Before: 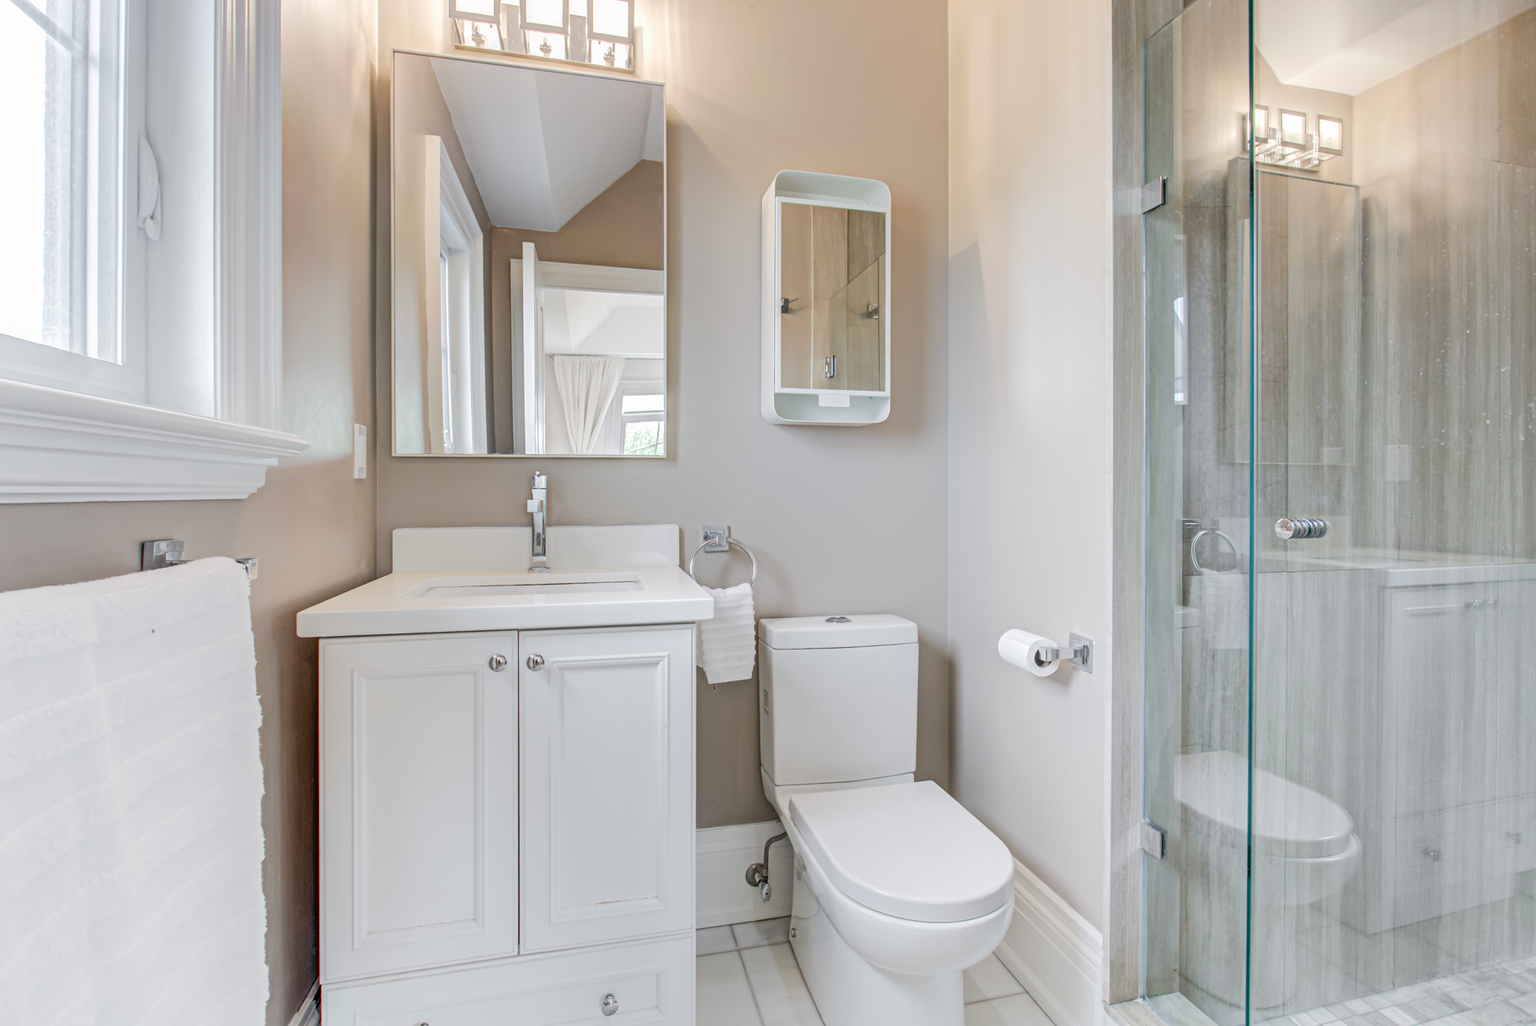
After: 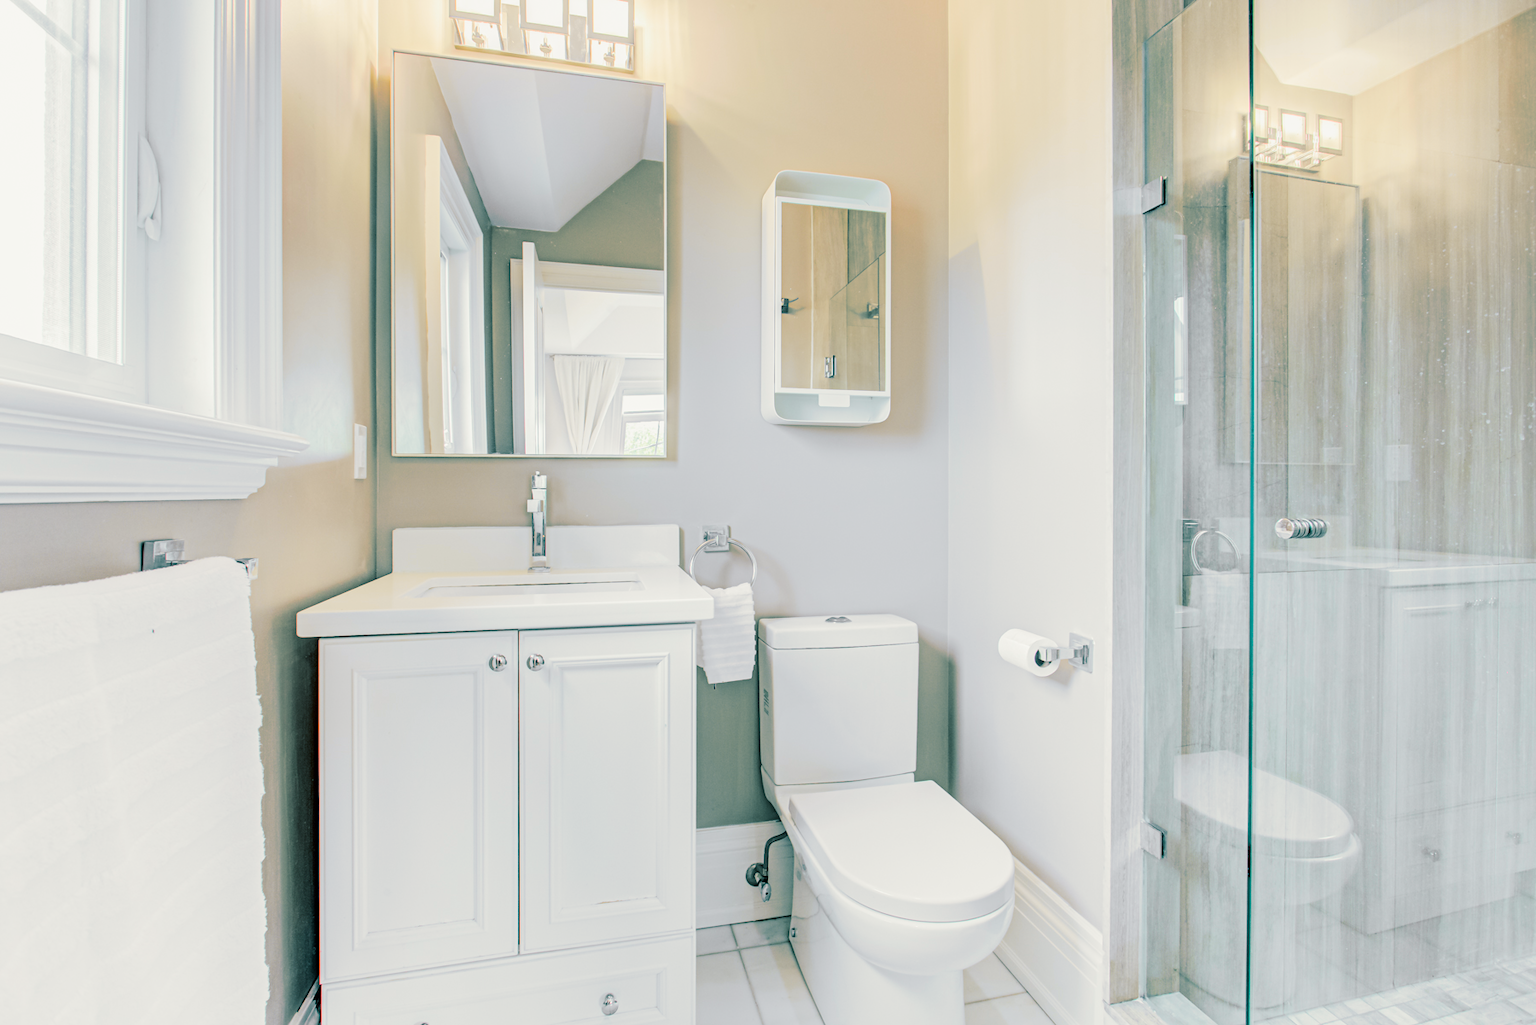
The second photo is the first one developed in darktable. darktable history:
exposure: black level correction 0.004, exposure 0.014 EV, compensate highlight preservation false
split-toning: shadows › hue 186.43°, highlights › hue 49.29°, compress 30.29%
tone curve: curves: ch0 [(0, 0) (0.11, 0.061) (0.256, 0.259) (0.398, 0.494) (0.498, 0.611) (0.65, 0.757) (0.835, 0.883) (1, 0.961)]; ch1 [(0, 0) (0.346, 0.307) (0.408, 0.369) (0.453, 0.457) (0.482, 0.479) (0.502, 0.498) (0.521, 0.51) (0.553, 0.554) (0.618, 0.65) (0.693, 0.727) (1, 1)]; ch2 [(0, 0) (0.366, 0.337) (0.434, 0.46) (0.485, 0.494) (0.5, 0.494) (0.511, 0.508) (0.537, 0.55) (0.579, 0.599) (0.621, 0.693) (1, 1)], color space Lab, independent channels, preserve colors none
tone equalizer: on, module defaults
